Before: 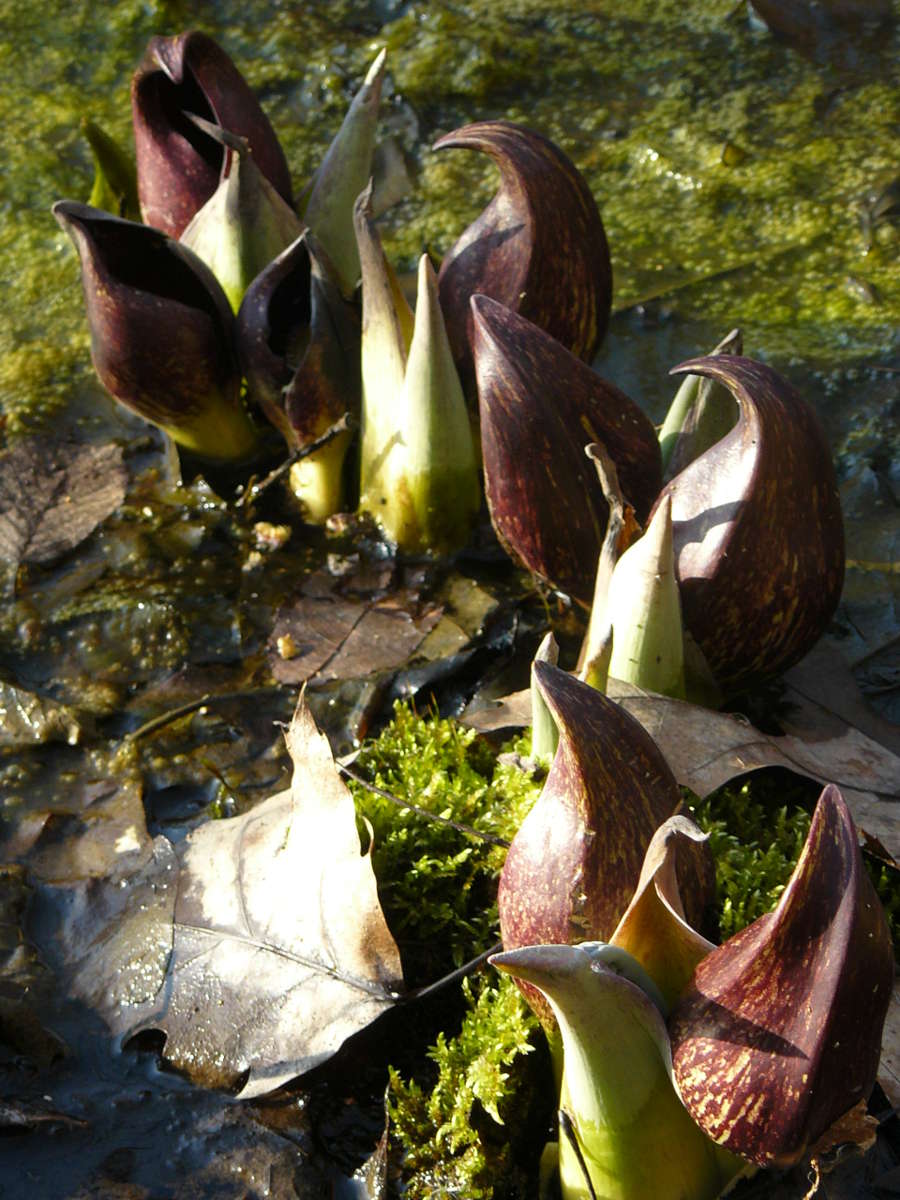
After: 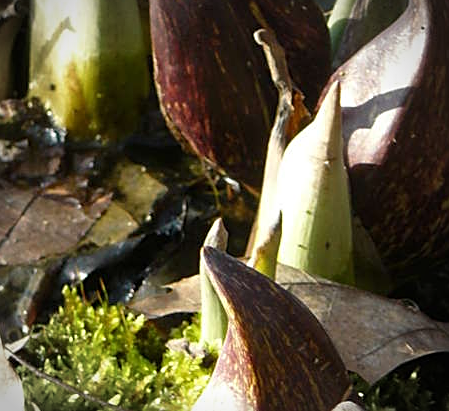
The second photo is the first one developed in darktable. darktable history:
crop: left 36.784%, top 34.541%, right 13.217%, bottom 31.183%
sharpen: on, module defaults
vignetting: unbound false
